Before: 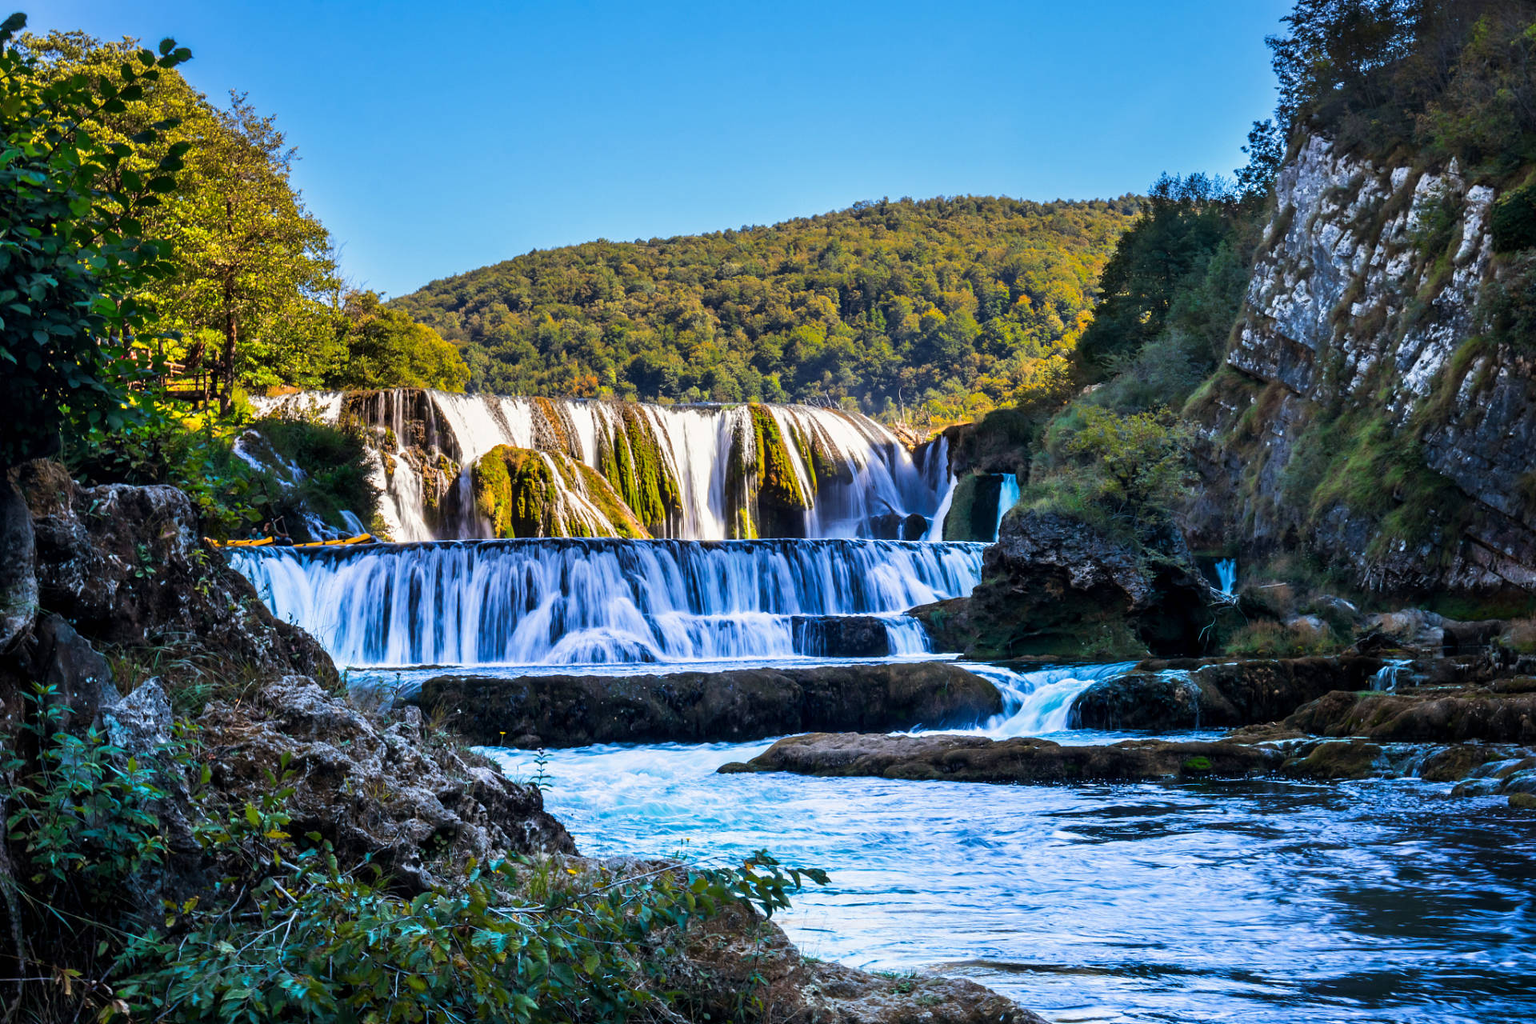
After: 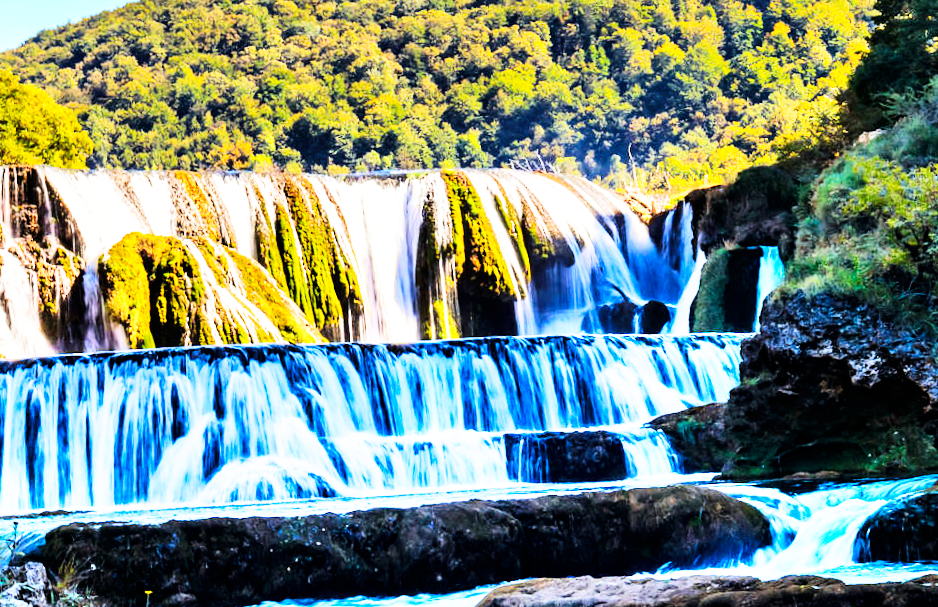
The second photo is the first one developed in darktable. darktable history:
crop: left 25%, top 25%, right 25%, bottom 25%
base curve: curves: ch0 [(0, 0) (0.007, 0.004) (0.027, 0.03) (0.046, 0.07) (0.207, 0.54) (0.442, 0.872) (0.673, 0.972) (1, 1)], preserve colors none
haze removal: compatibility mode true, adaptive false
rotate and perspective: rotation -2°, crop left 0.022, crop right 0.978, crop top 0.049, crop bottom 0.951
tone curve: curves: ch0 [(0, 0) (0.004, 0.001) (0.133, 0.112) (0.325, 0.362) (0.832, 0.893) (1, 1)], color space Lab, linked channels, preserve colors none
